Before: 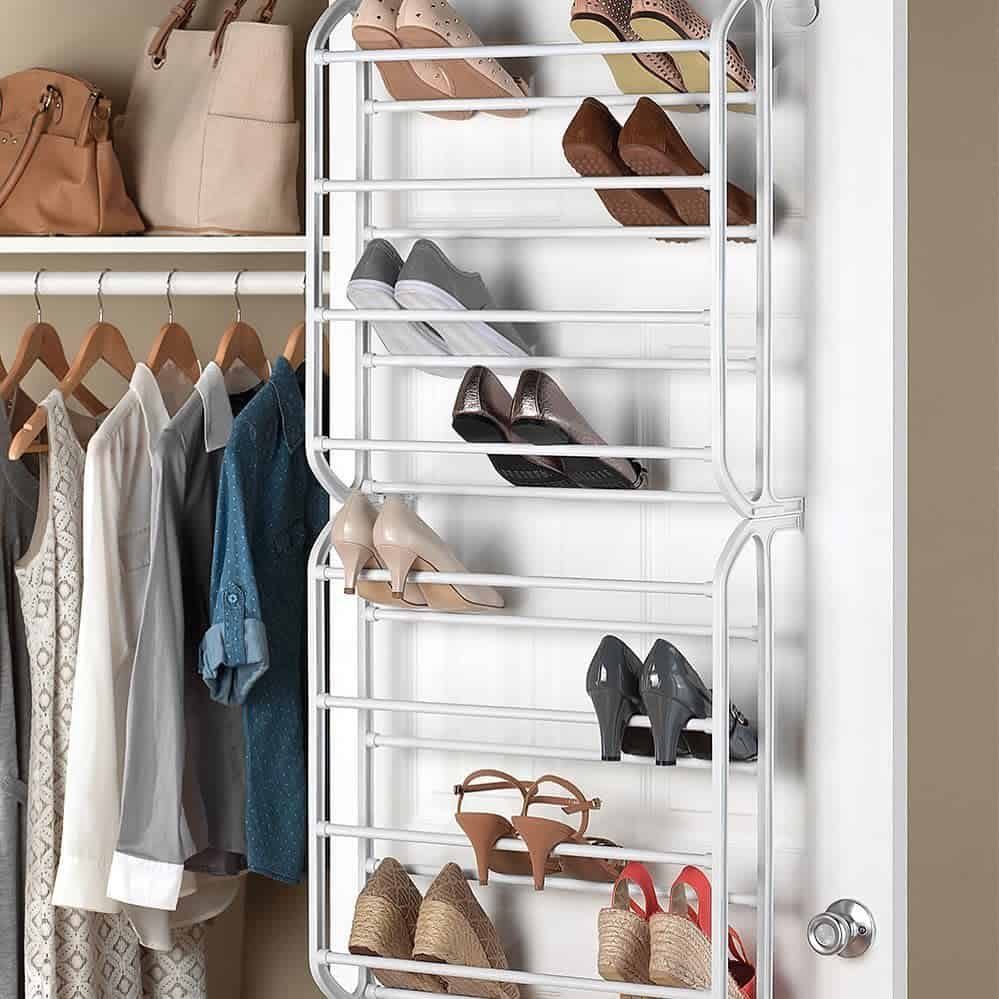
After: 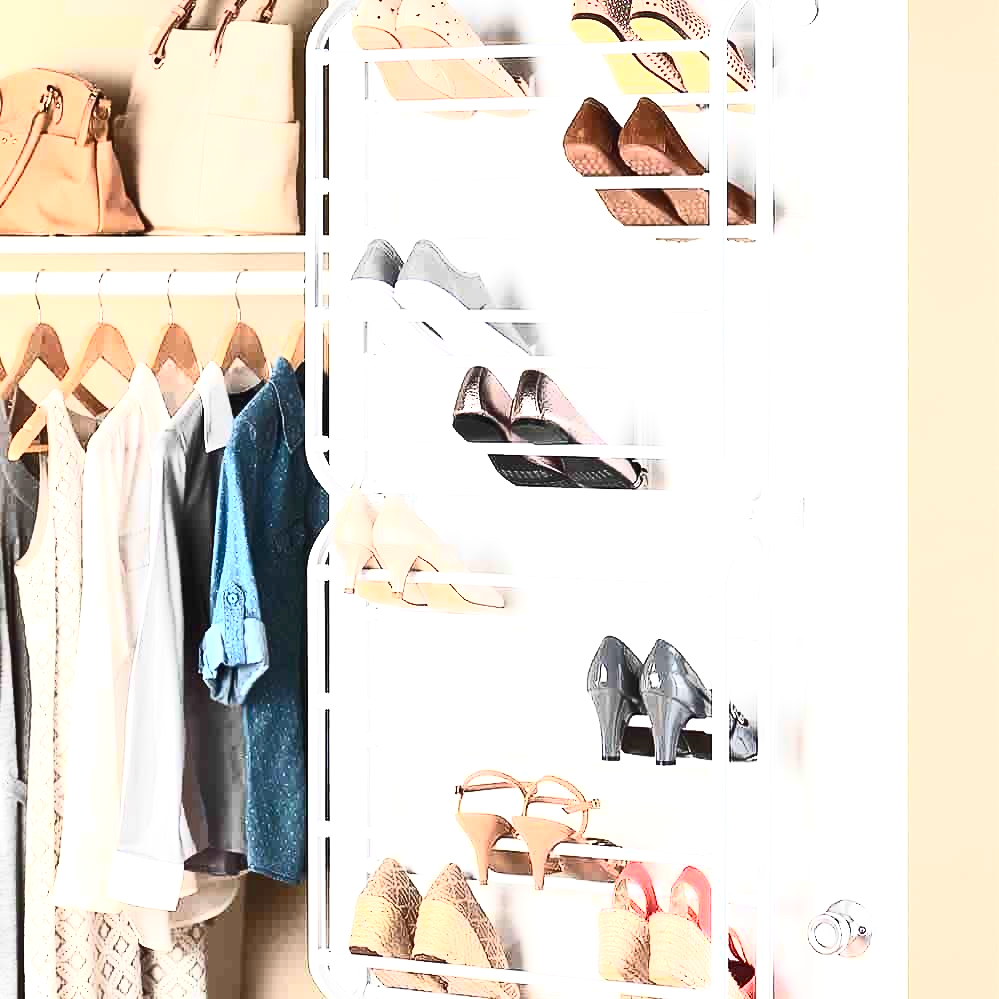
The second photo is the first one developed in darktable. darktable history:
contrast brightness saturation: contrast 0.631, brightness 0.352, saturation 0.149
exposure: black level correction 0, exposure 1.2 EV, compensate exposure bias true, compensate highlight preservation false
